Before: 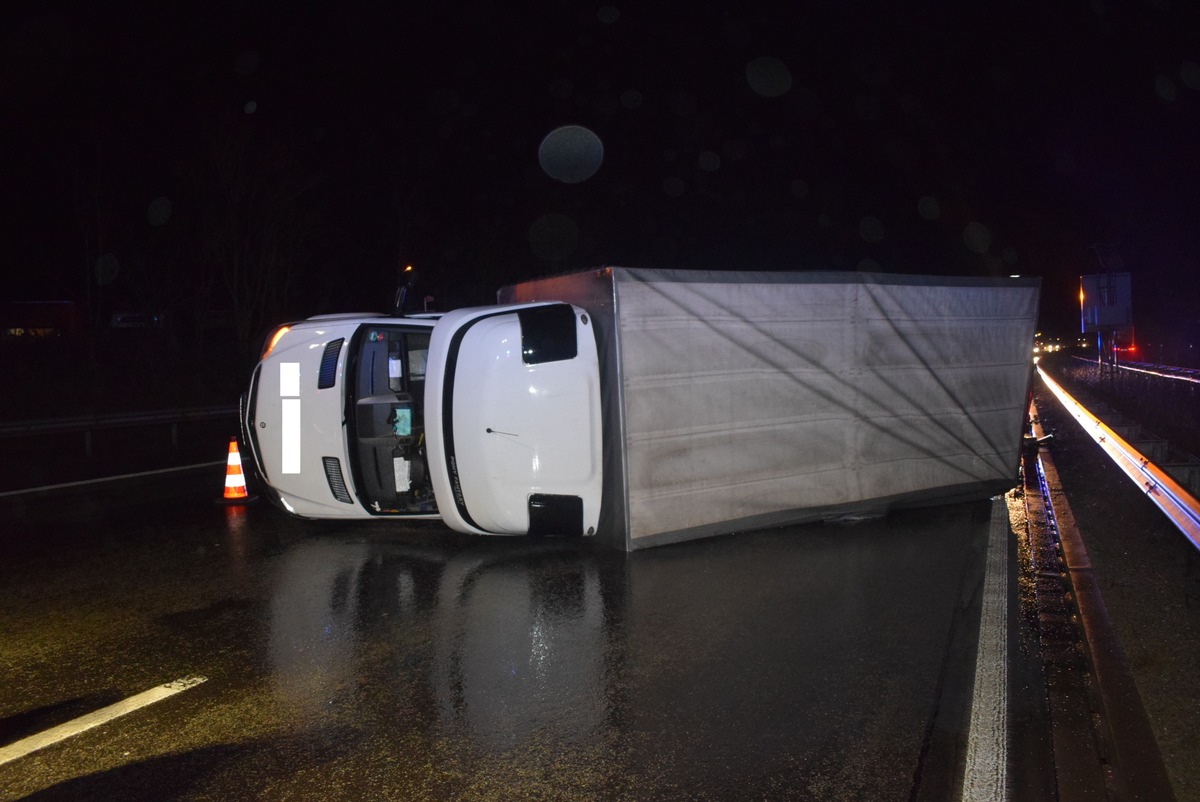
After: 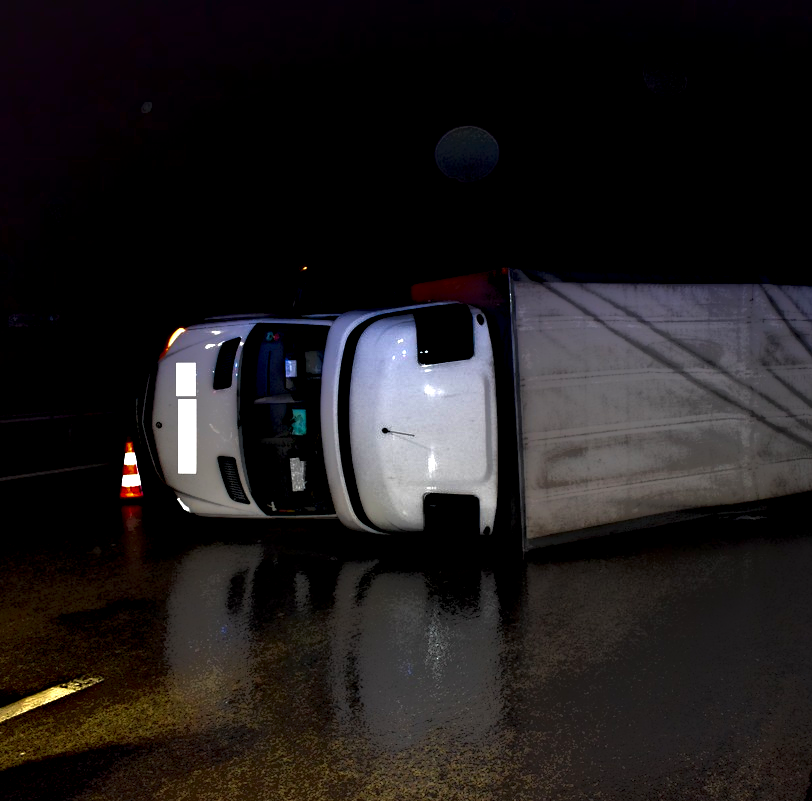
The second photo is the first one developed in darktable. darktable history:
base curve: curves: ch0 [(0, 0) (0.74, 0.67) (1, 1)], preserve colors none
local contrast: highlights 6%, shadows 205%, detail 164%, midtone range 0.005
crop and rotate: left 8.736%, right 23.57%
exposure: exposure 1 EV, compensate highlight preservation false
